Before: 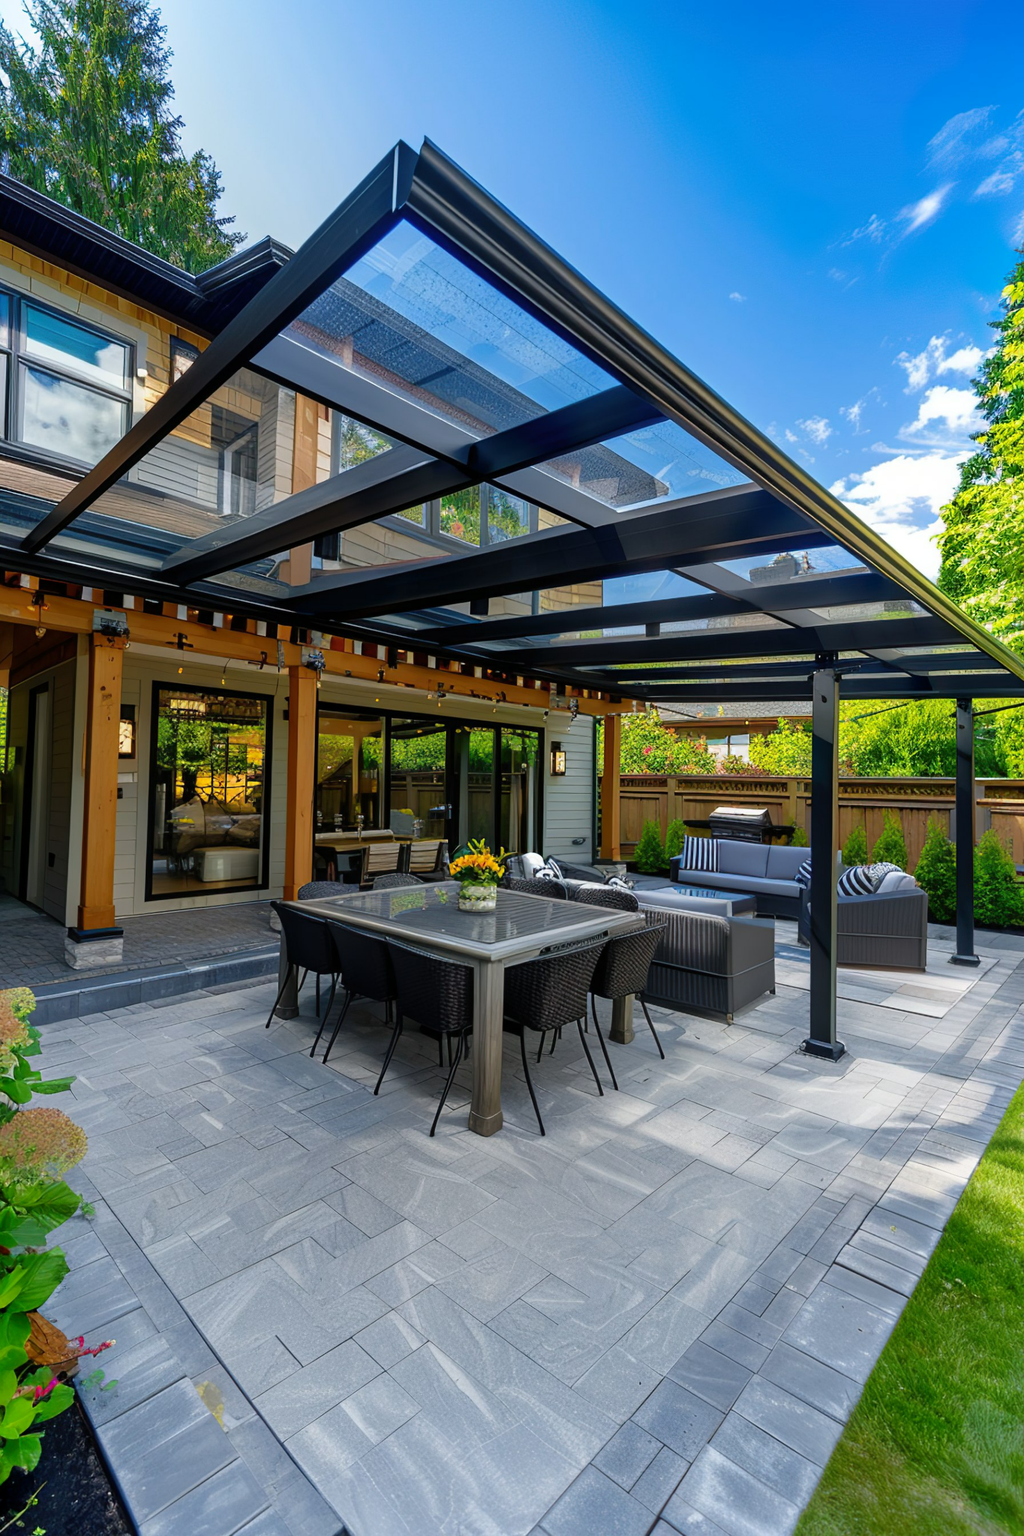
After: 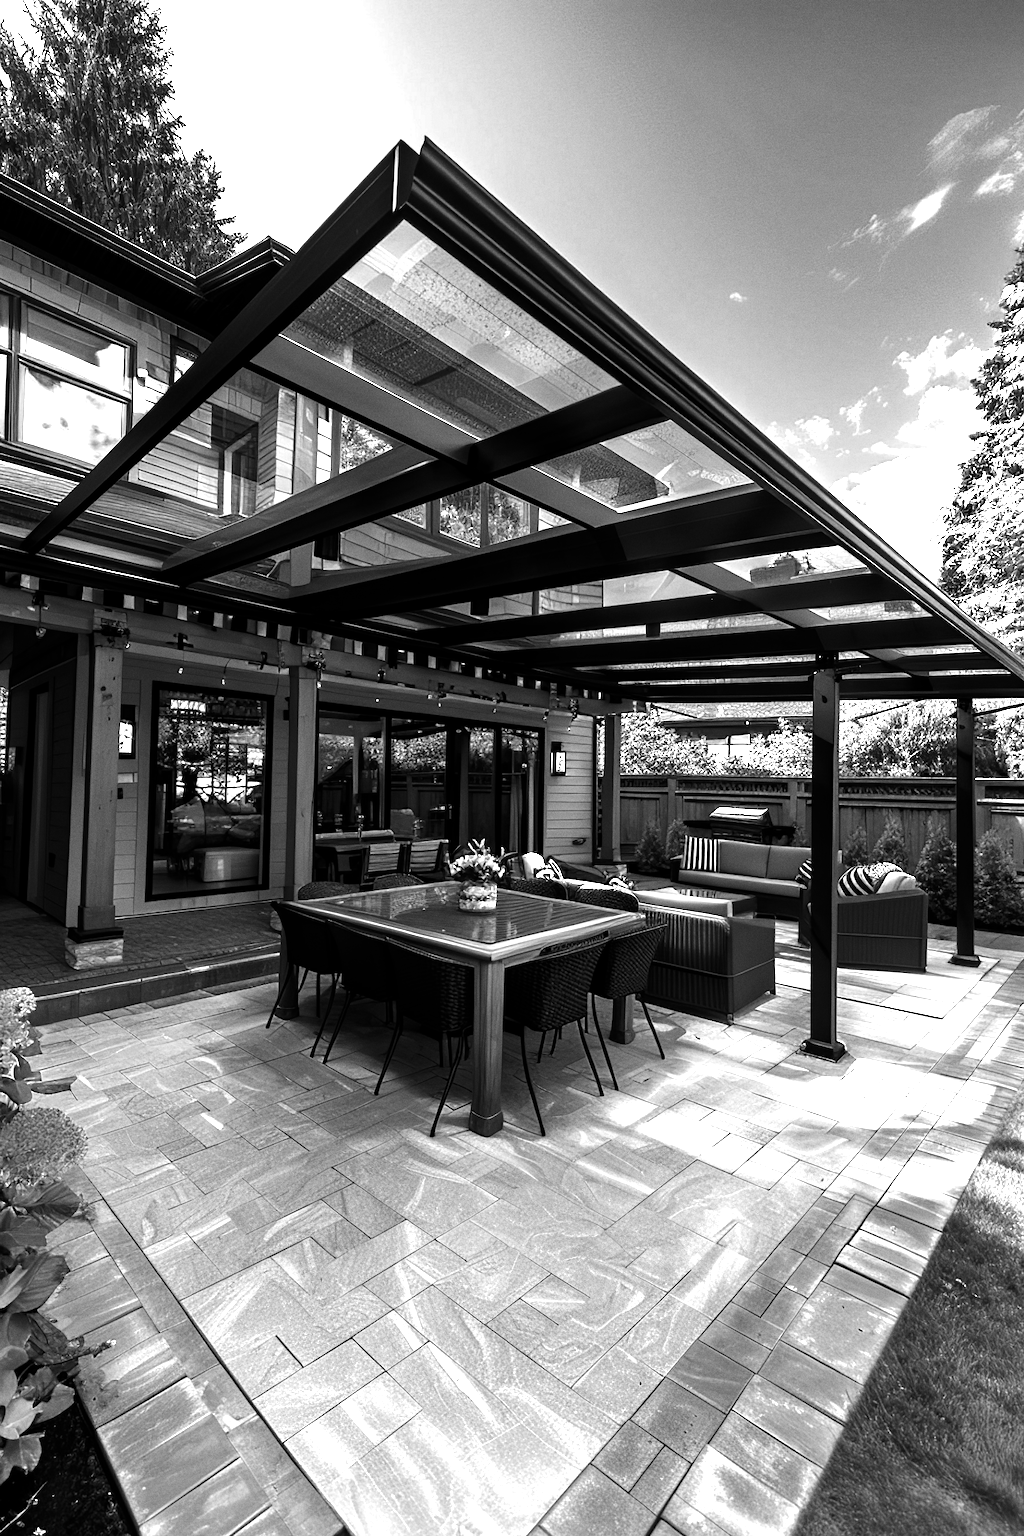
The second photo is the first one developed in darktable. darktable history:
color calibration: x 0.342, y 0.356, temperature 5122 K
contrast brightness saturation: contrast -0.03, brightness -0.59, saturation -1
exposure: exposure 1.2 EV, compensate highlight preservation false
grain: coarseness 0.47 ISO
